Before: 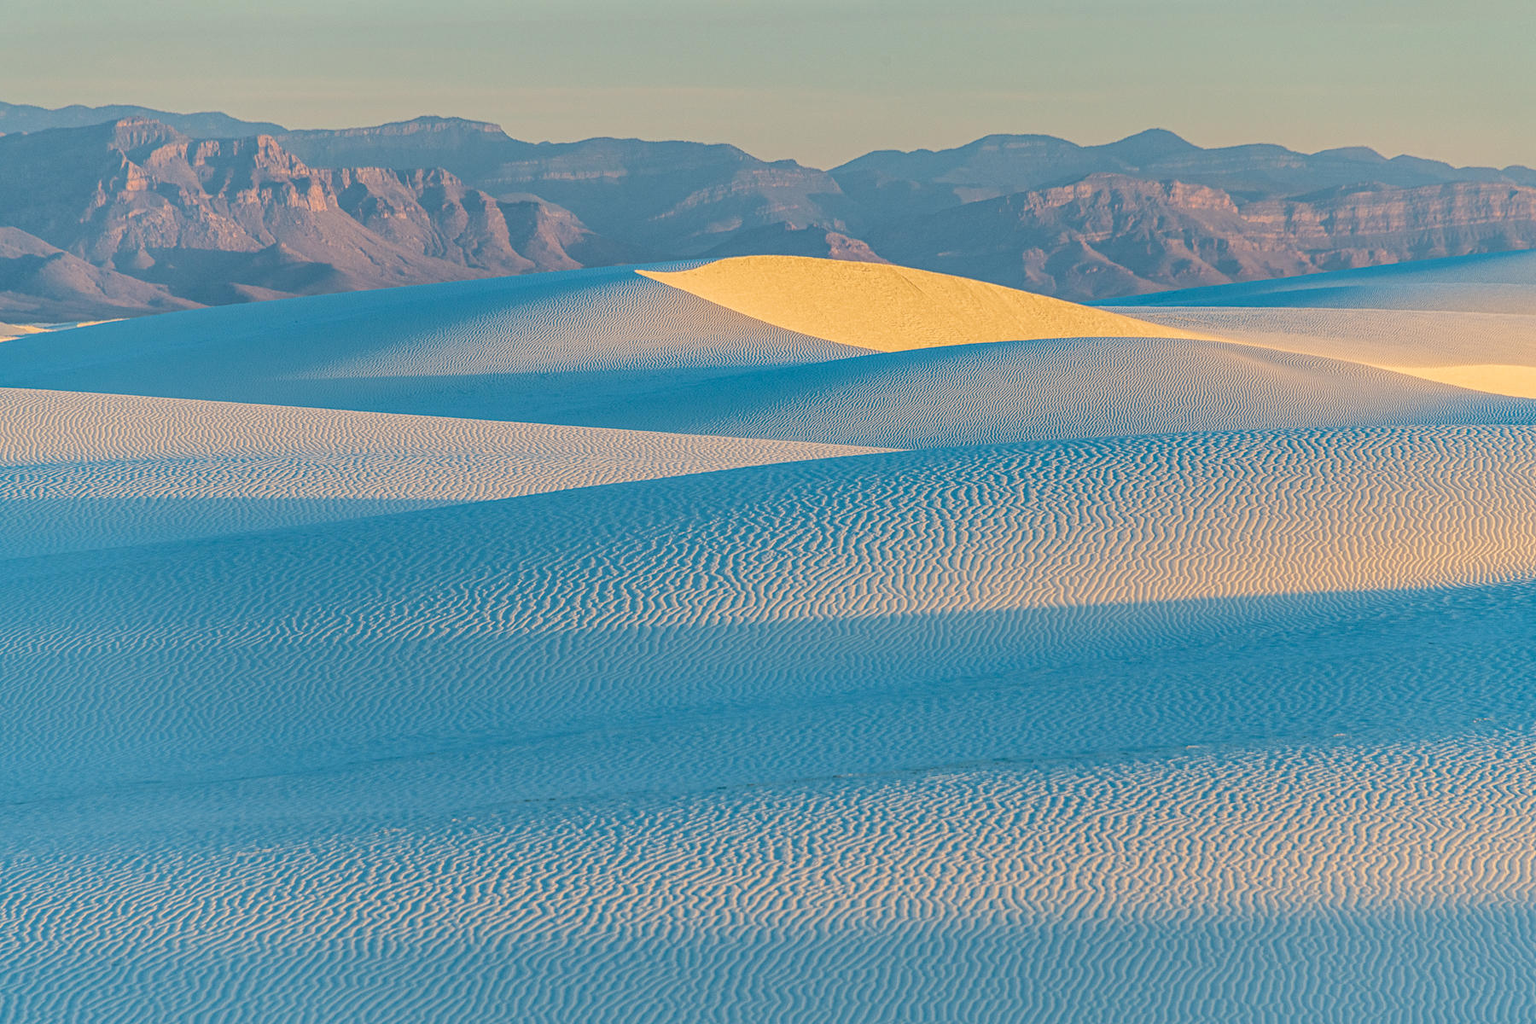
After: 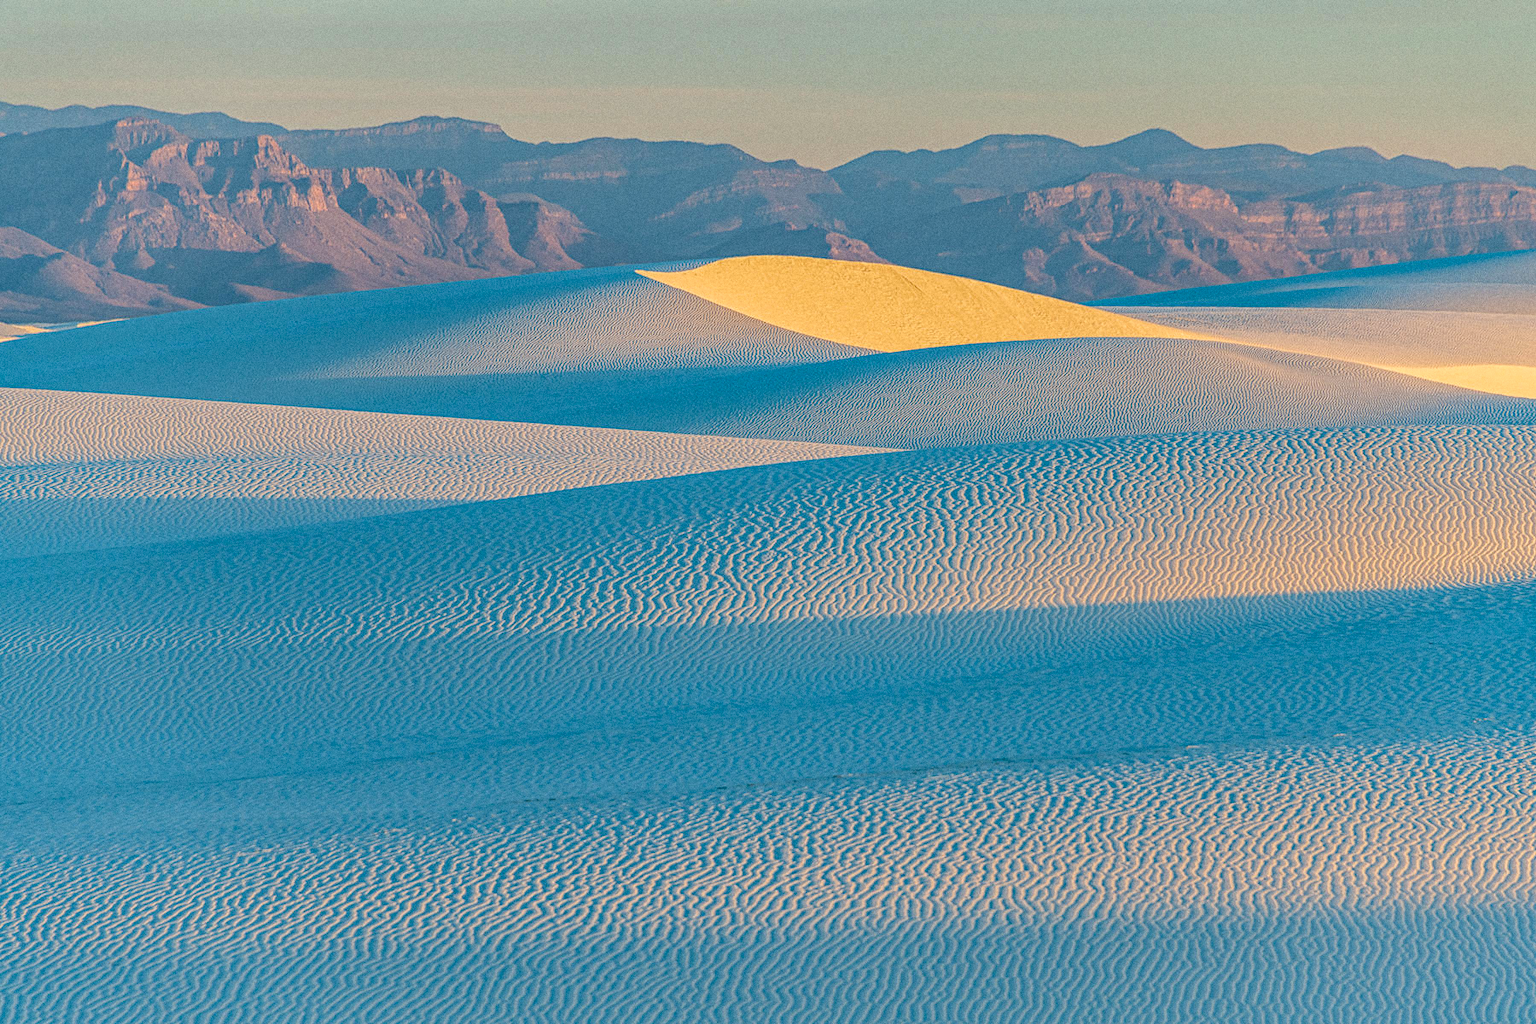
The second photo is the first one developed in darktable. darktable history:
grain: coarseness 0.09 ISO
haze removal: compatibility mode true, adaptive false
